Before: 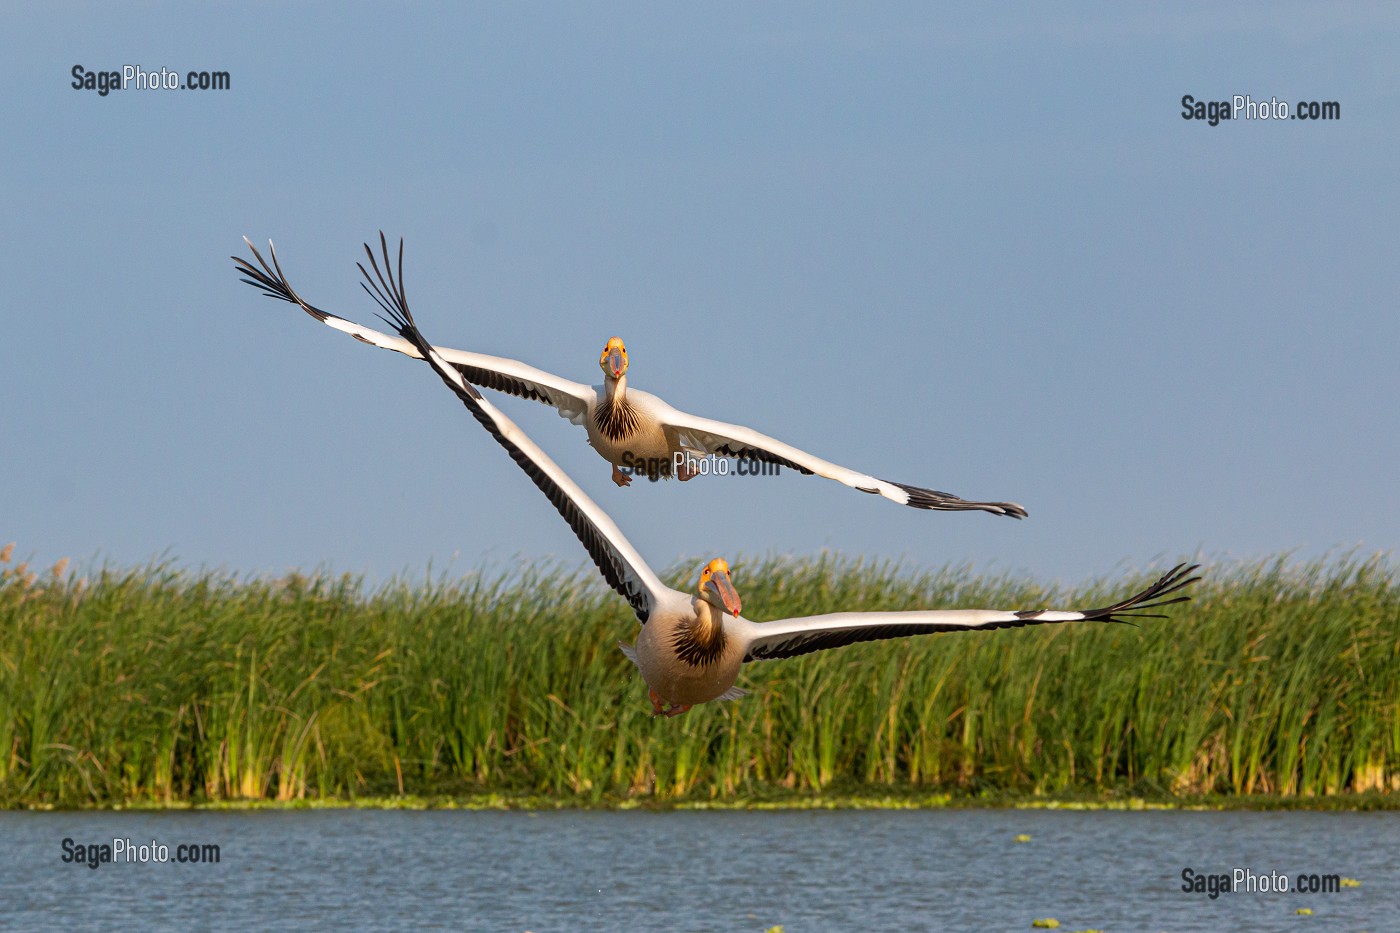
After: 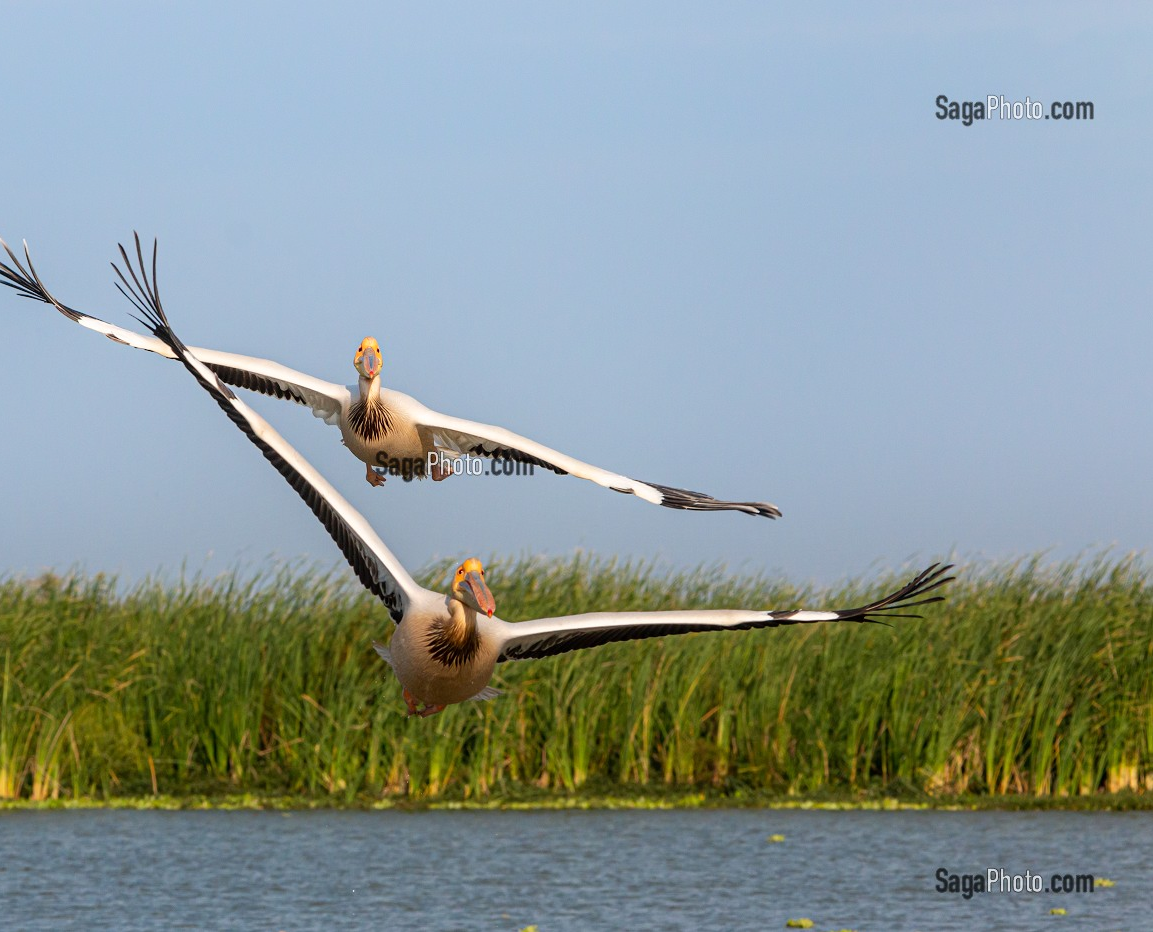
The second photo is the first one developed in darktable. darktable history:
shadows and highlights: shadows -21.79, highlights 98.09, highlights color adjustment 40.49%, soften with gaussian
crop: left 17.616%, bottom 0.023%
